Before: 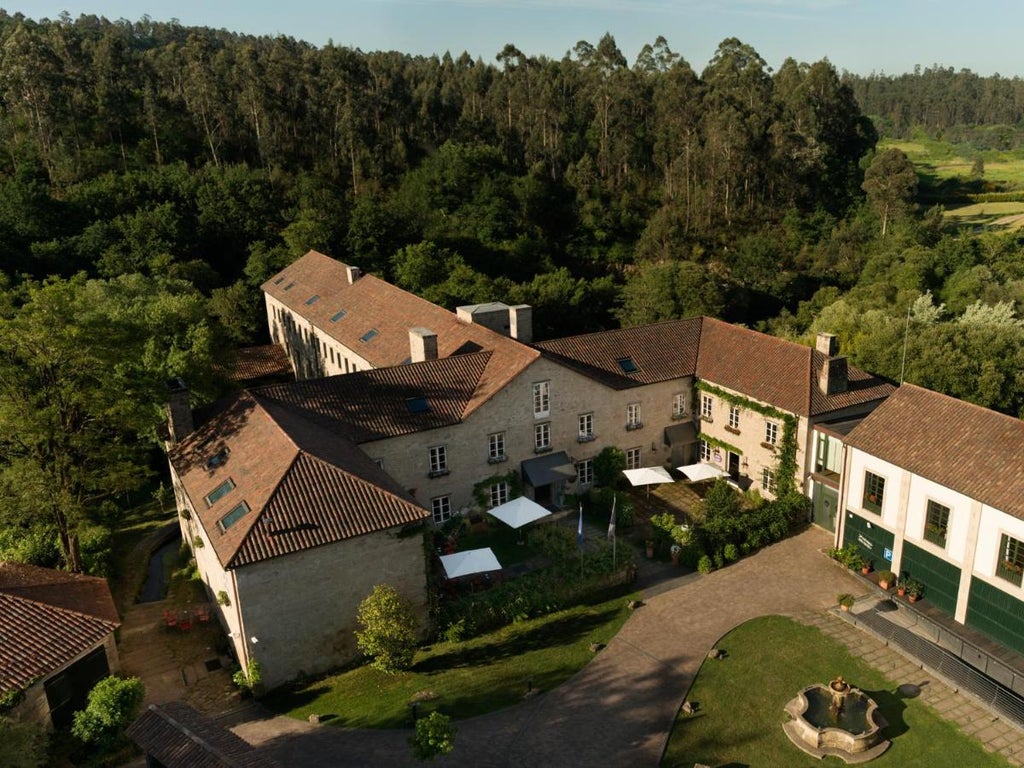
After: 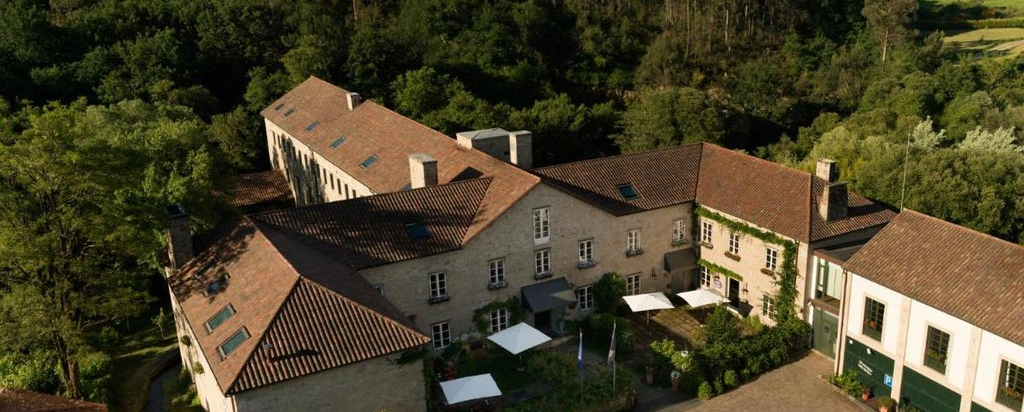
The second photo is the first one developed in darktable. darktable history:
crop and rotate: top 22.715%, bottom 23.528%
